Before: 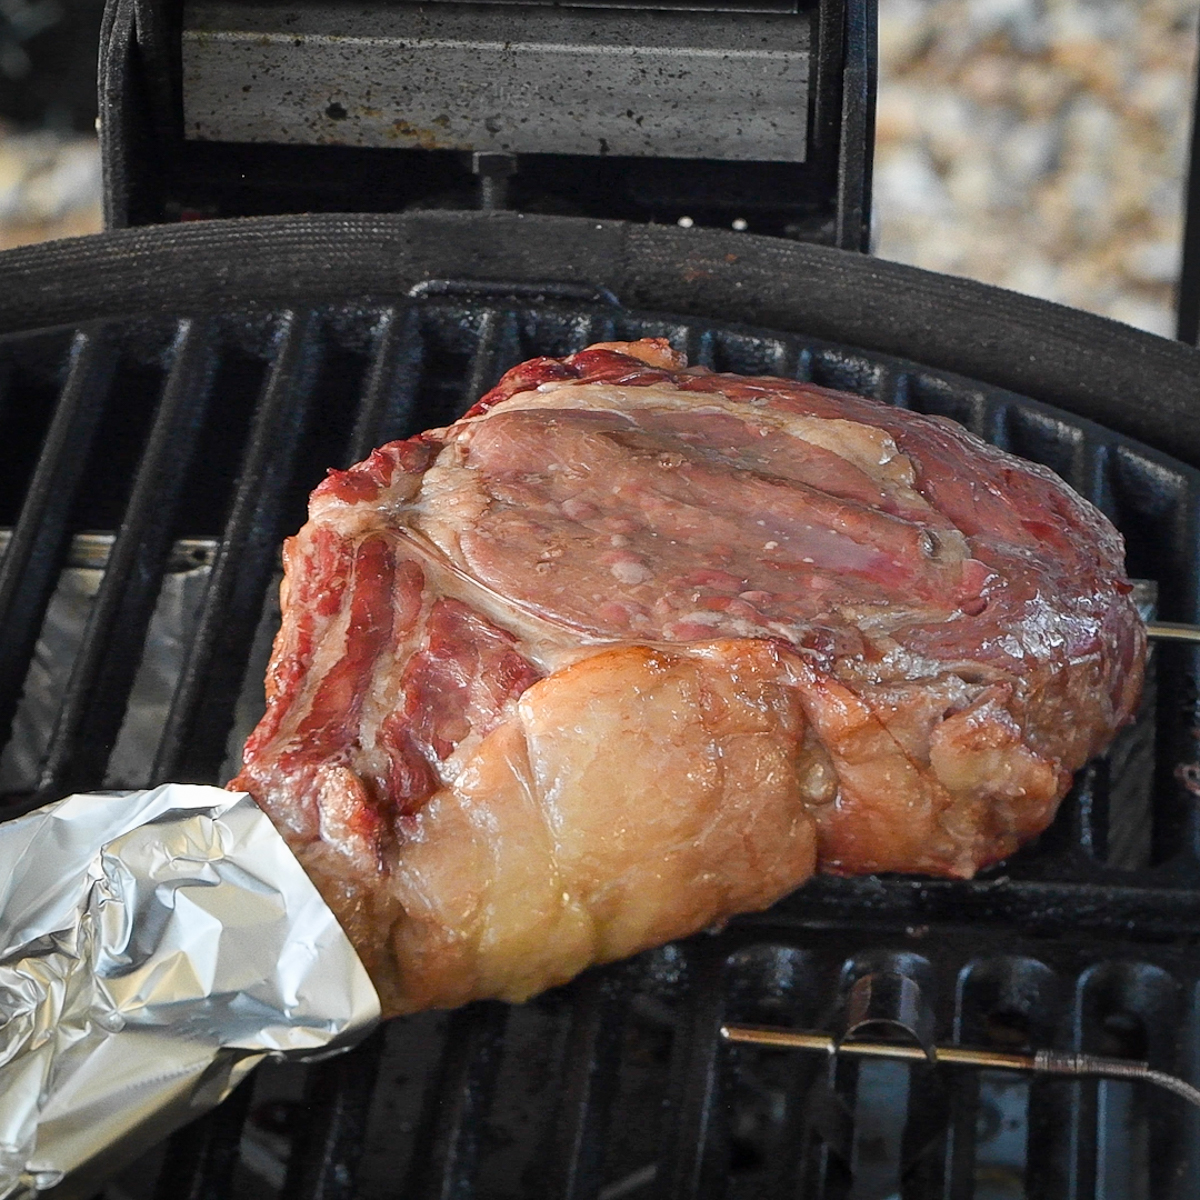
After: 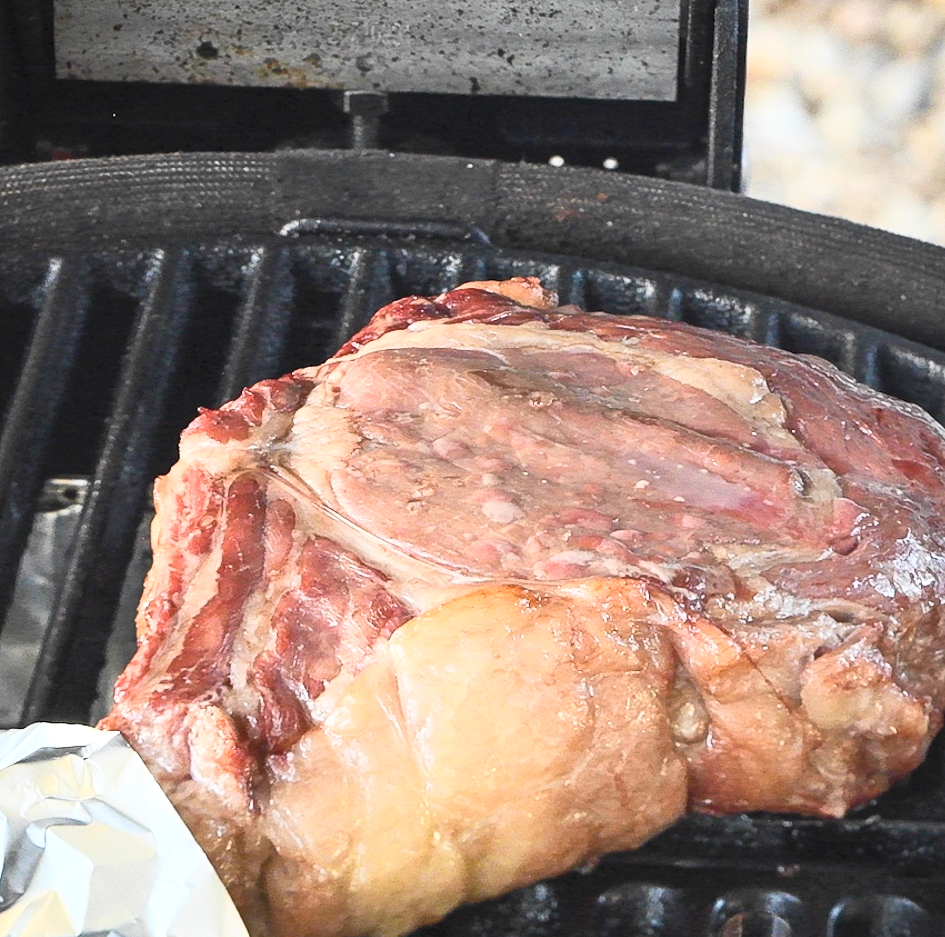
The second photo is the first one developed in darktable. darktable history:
contrast brightness saturation: contrast 0.39, brightness 0.53
crop and rotate: left 10.77%, top 5.1%, right 10.41%, bottom 16.76%
